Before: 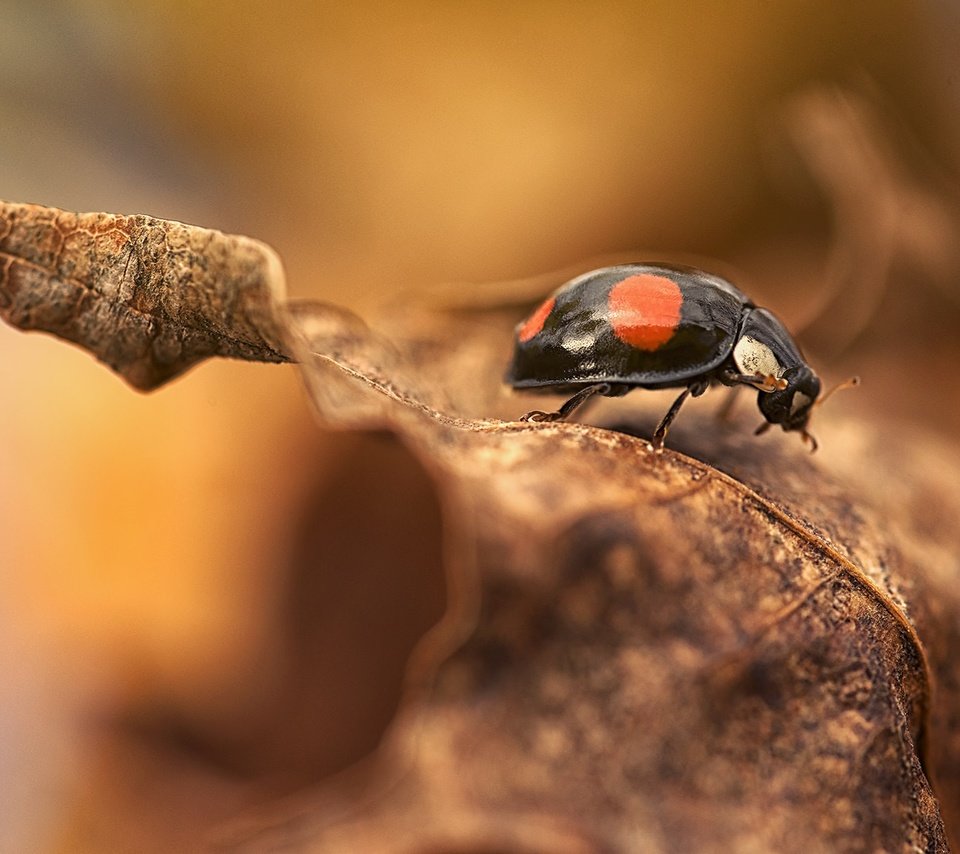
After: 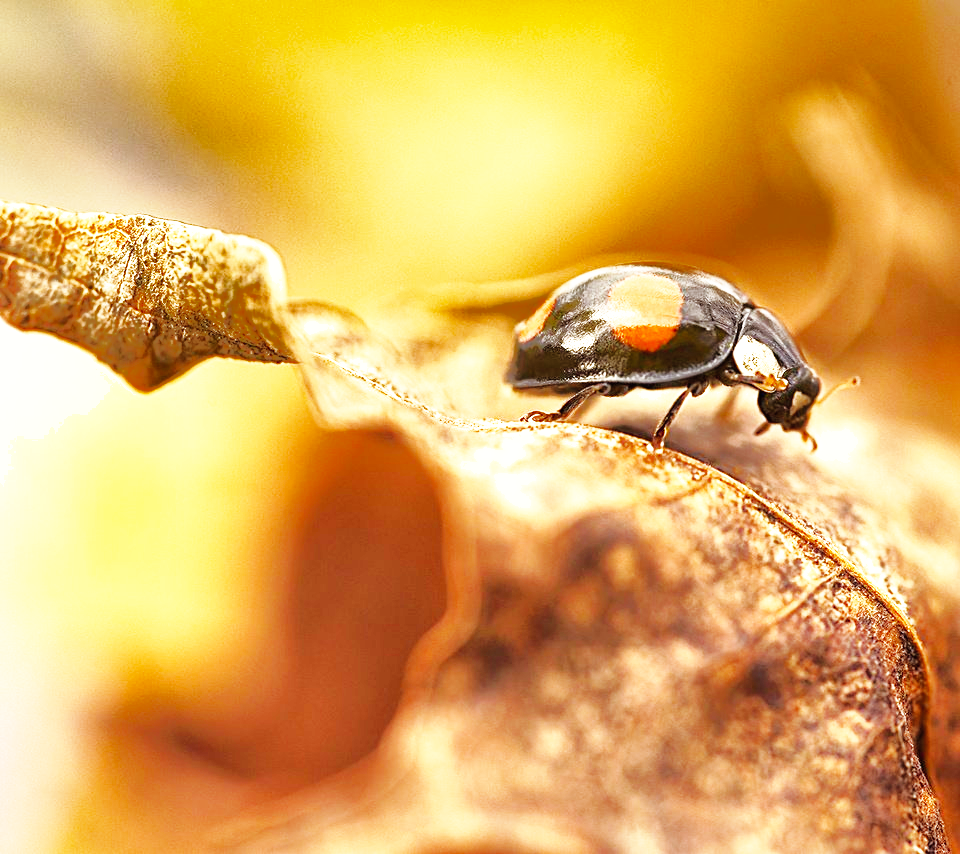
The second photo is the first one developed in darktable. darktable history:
base curve: curves: ch0 [(0, 0) (0.007, 0.004) (0.027, 0.03) (0.046, 0.07) (0.207, 0.54) (0.442, 0.872) (0.673, 0.972) (1, 1)], preserve colors none
shadows and highlights: shadows 39.51, highlights -59.73
exposure: black level correction 0, exposure 1.001 EV, compensate exposure bias true, compensate highlight preservation false
